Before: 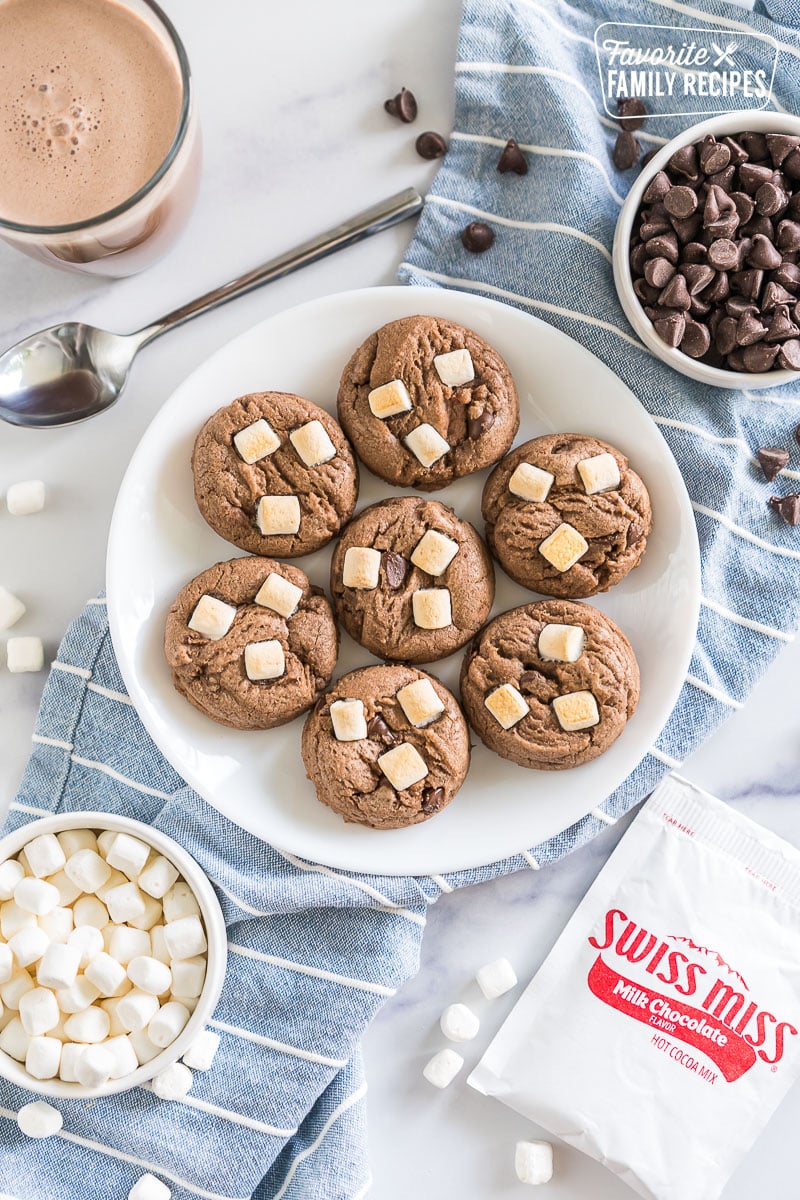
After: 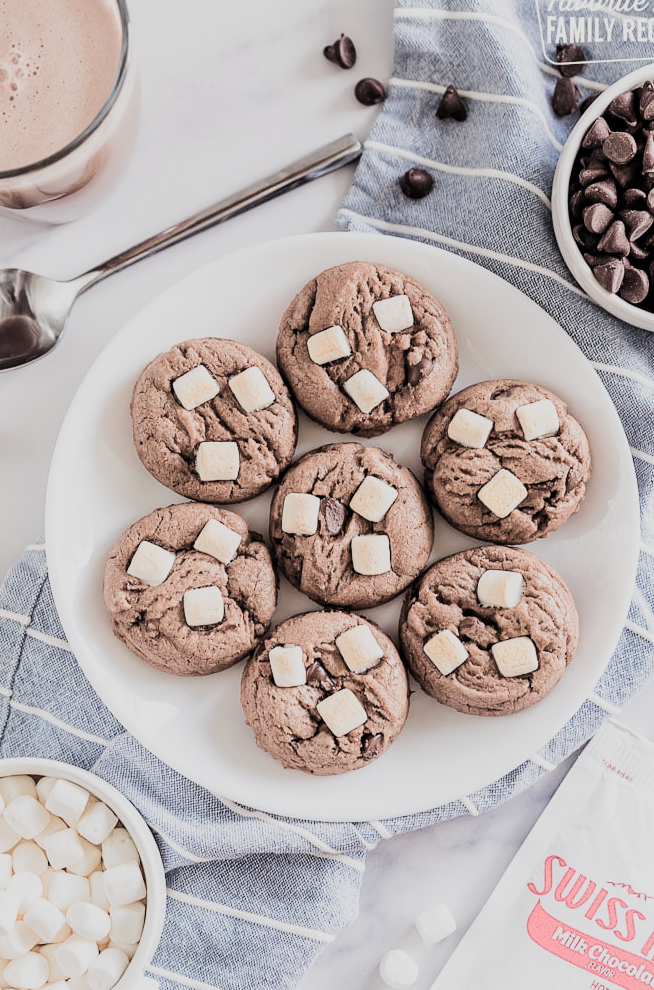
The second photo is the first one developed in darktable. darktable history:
crop and rotate: left 7.678%, top 4.509%, right 10.554%, bottom 12.977%
filmic rgb: black relative exposure -5.02 EV, white relative exposure 3.98 EV, threshold 3.01 EV, hardness 2.9, contrast 1.403, highlights saturation mix -19.81%, color science v5 (2021), contrast in shadows safe, contrast in highlights safe, enable highlight reconstruction true
color balance rgb: power › luminance -7.67%, power › chroma 1.344%, power › hue 330.45°, perceptual saturation grading › global saturation 20%, perceptual saturation grading › highlights -50.009%, perceptual saturation grading › shadows 30.919%, perceptual brilliance grading › mid-tones 9.935%, perceptual brilliance grading › shadows 15.479%, global vibrance 20%
